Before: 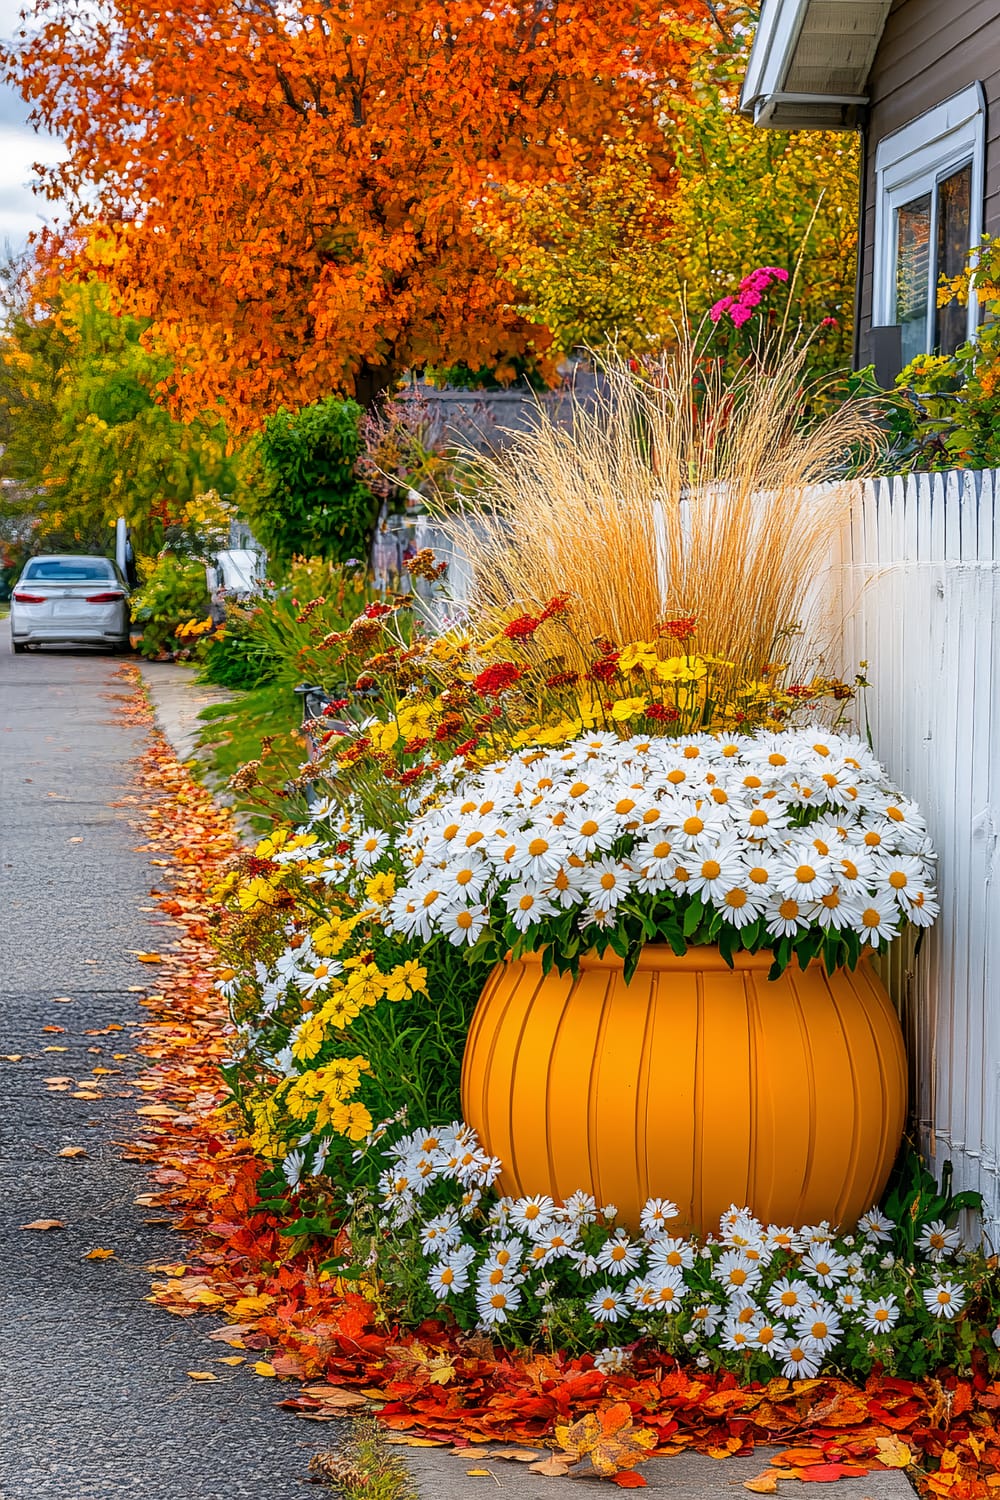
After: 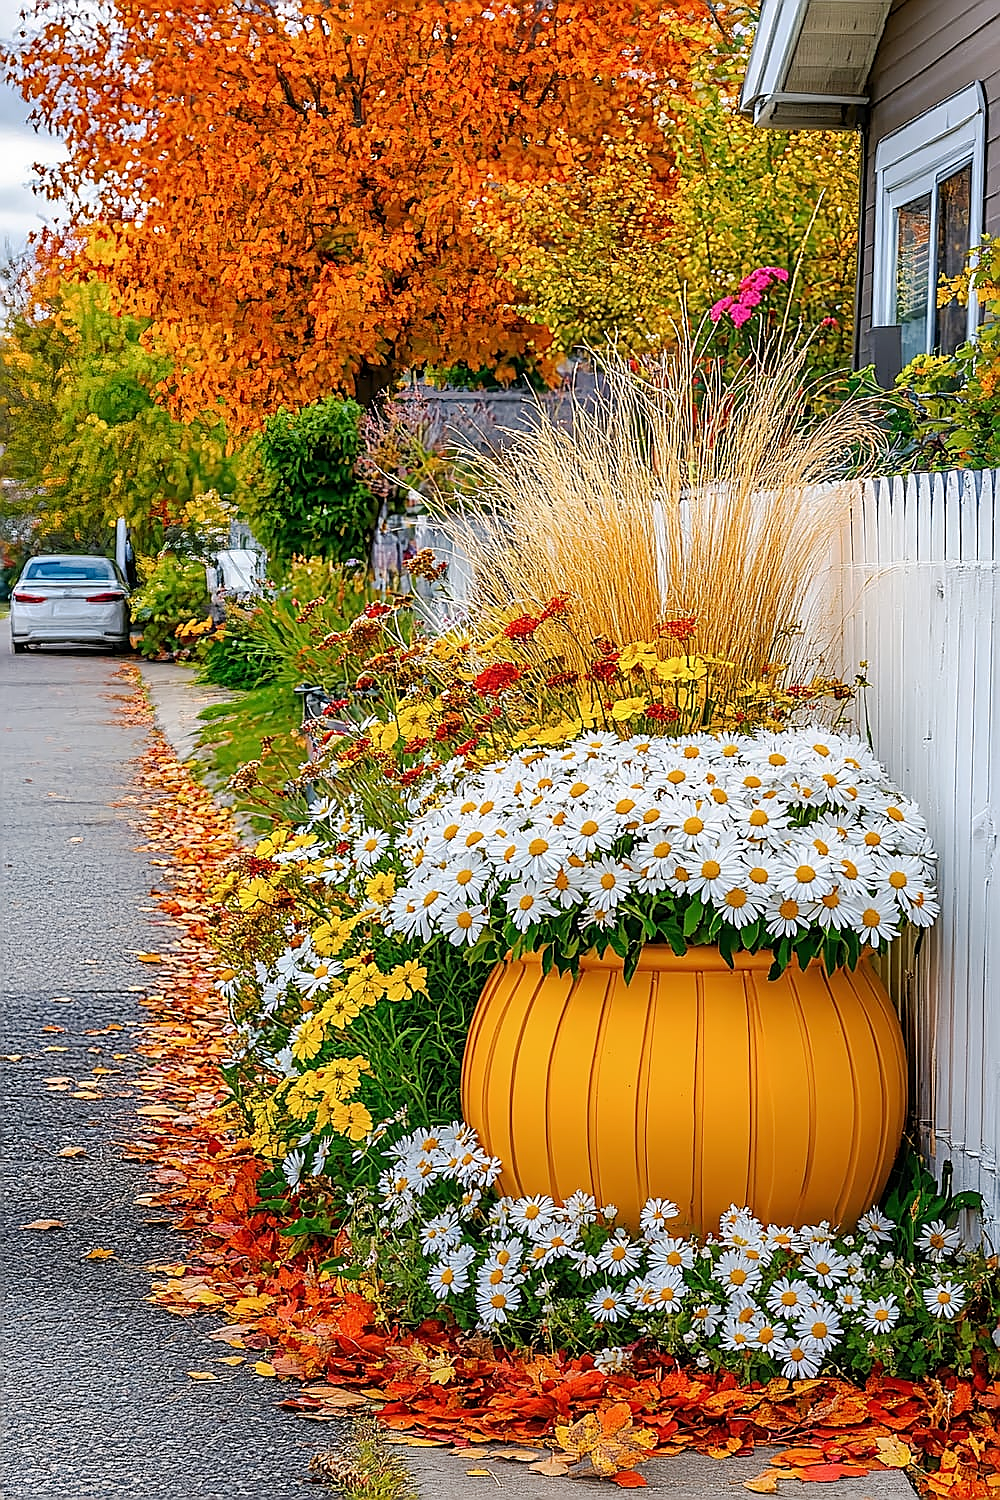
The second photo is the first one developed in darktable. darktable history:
sharpen: radius 1.419, amount 1.248, threshold 0.736
base curve: curves: ch0 [(0, 0) (0.262, 0.32) (0.722, 0.705) (1, 1)], preserve colors none
